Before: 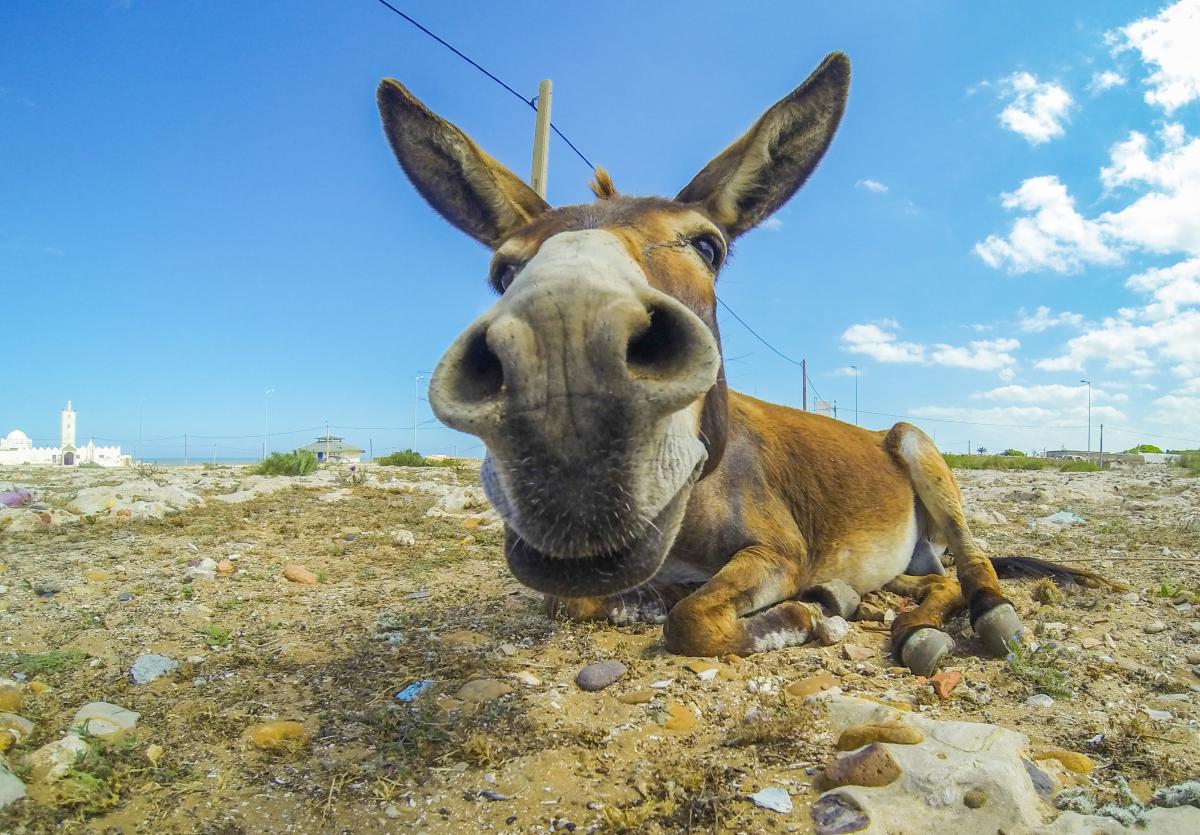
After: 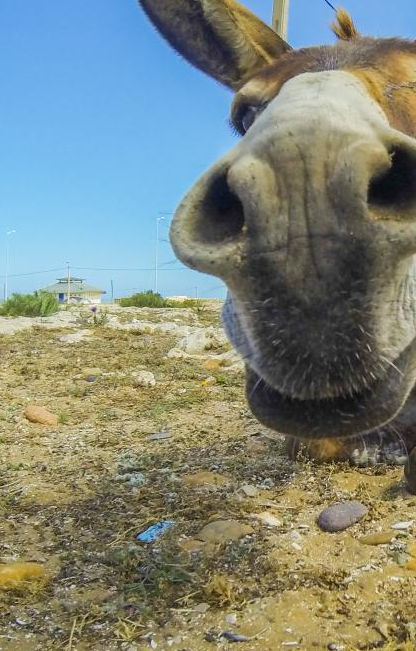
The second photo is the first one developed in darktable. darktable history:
crop and rotate: left 21.597%, top 19.055%, right 43.732%, bottom 2.976%
